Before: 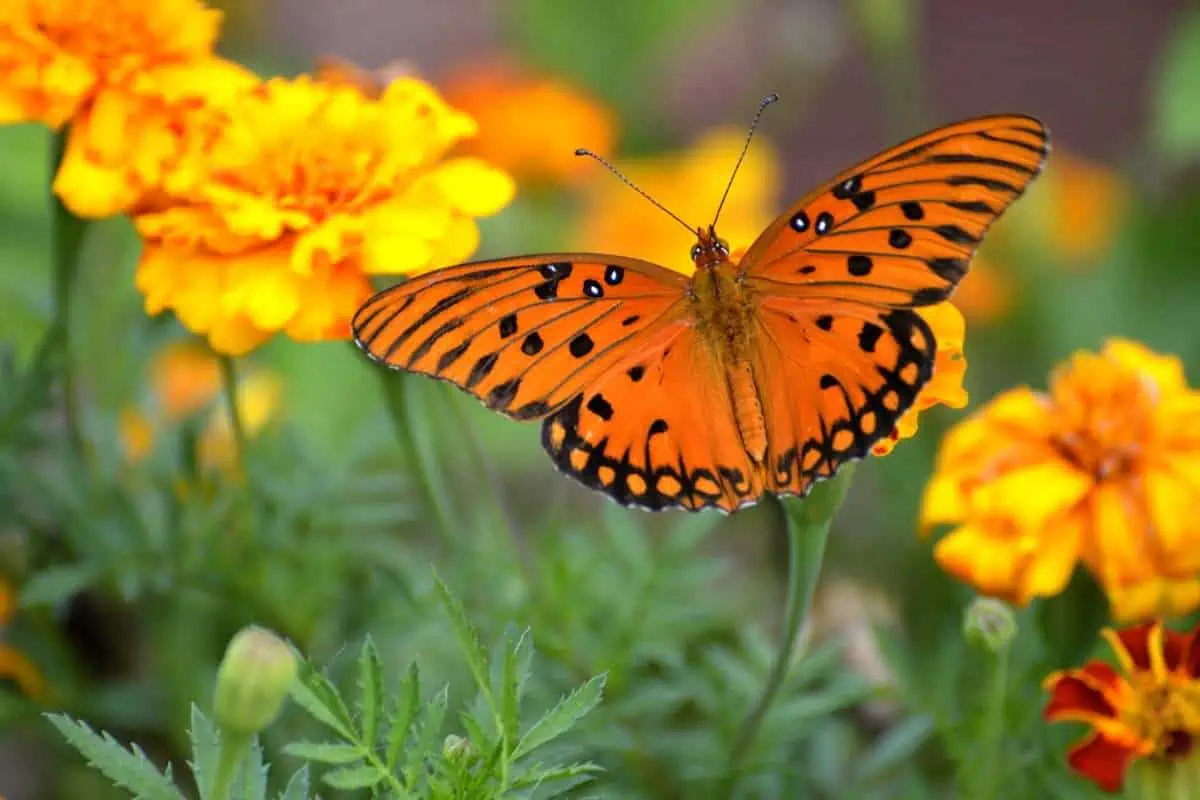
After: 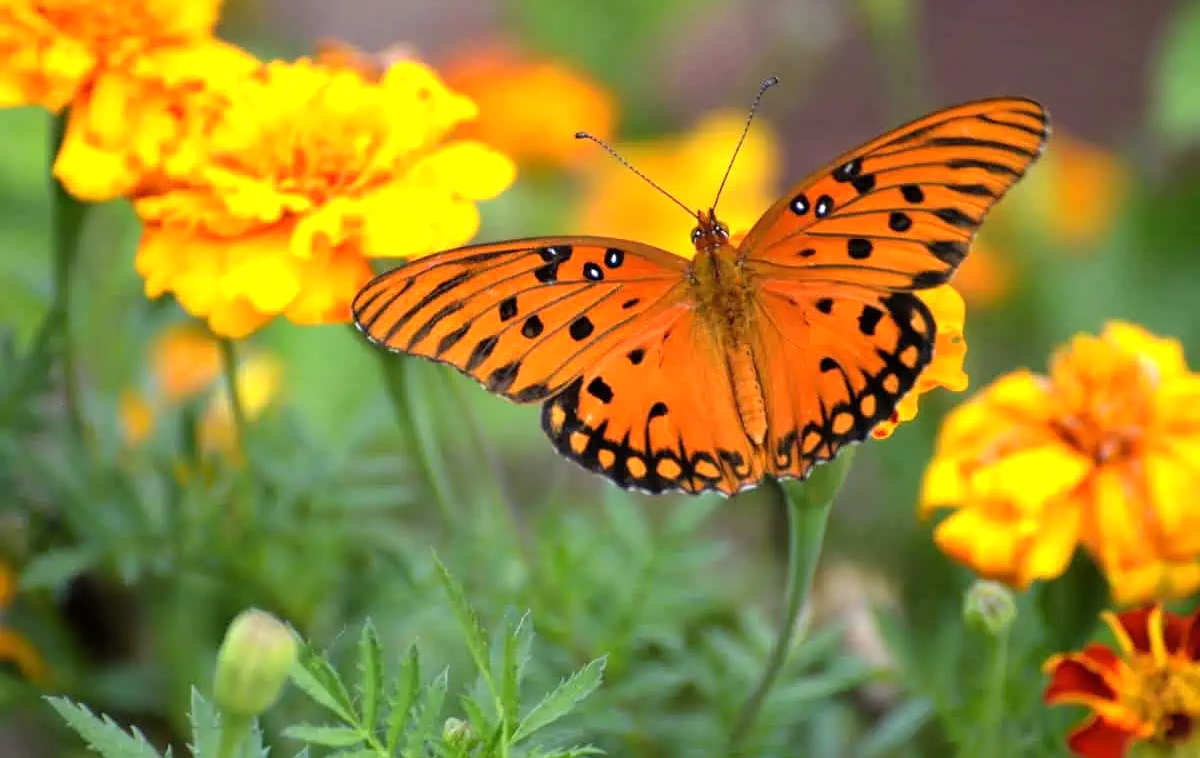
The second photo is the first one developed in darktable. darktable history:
crop and rotate: top 2.171%, bottom 3.063%
tone equalizer: -8 EV -0.412 EV, -7 EV -0.382 EV, -6 EV -0.298 EV, -5 EV -0.201 EV, -3 EV 0.25 EV, -2 EV 0.315 EV, -1 EV 0.377 EV, +0 EV 0.444 EV
